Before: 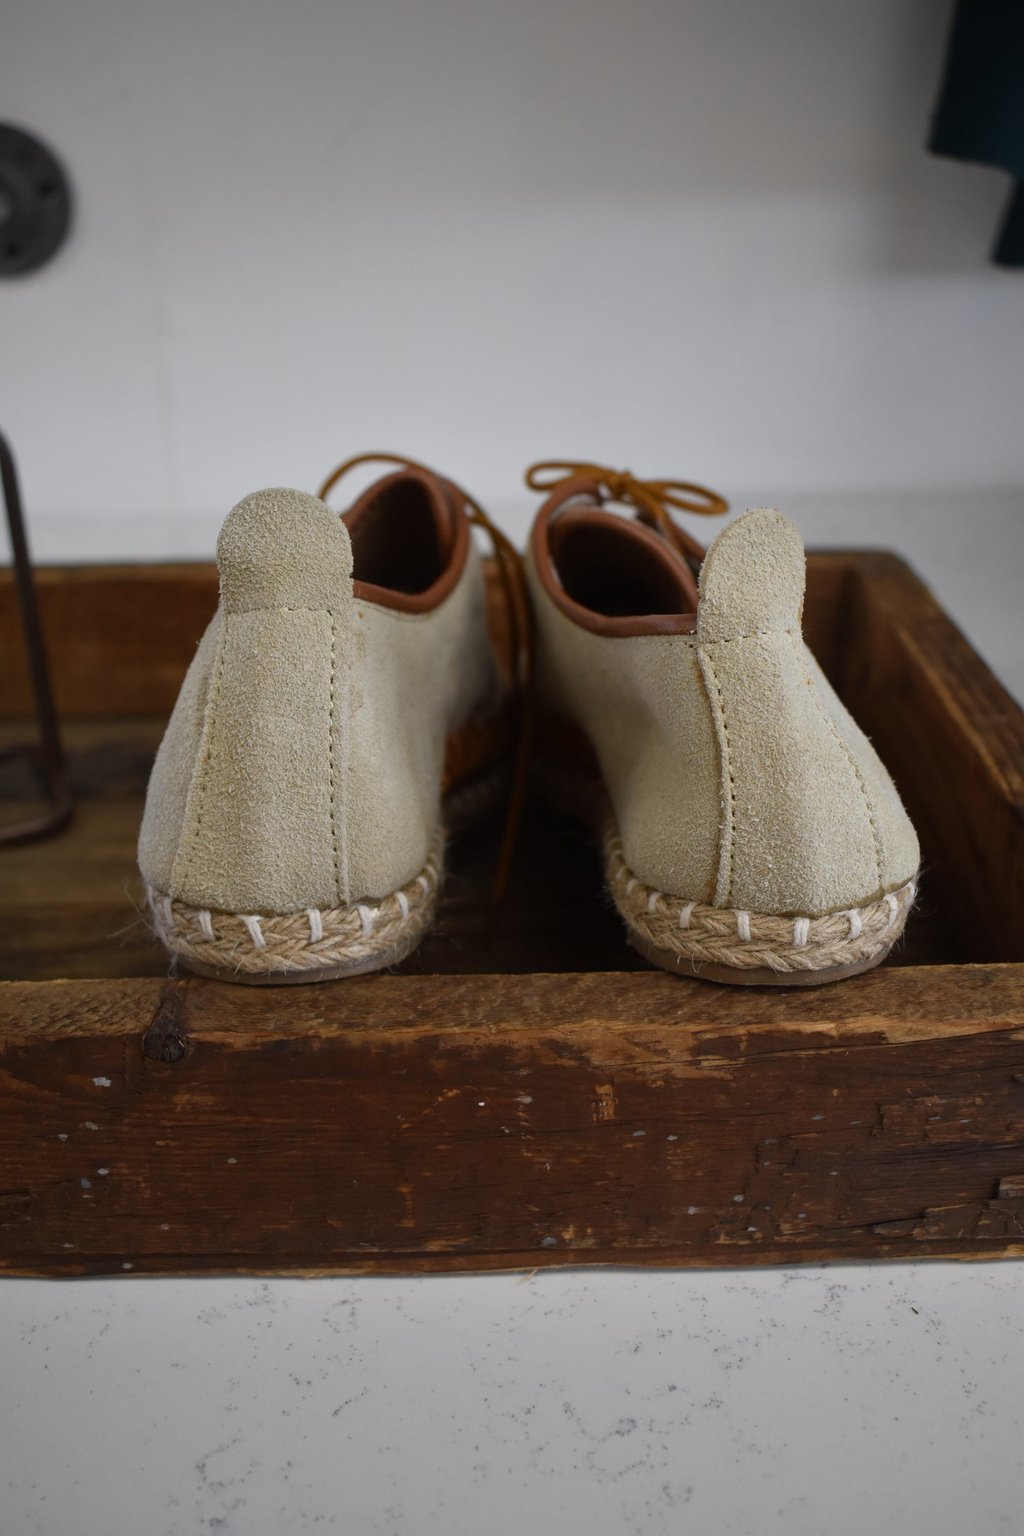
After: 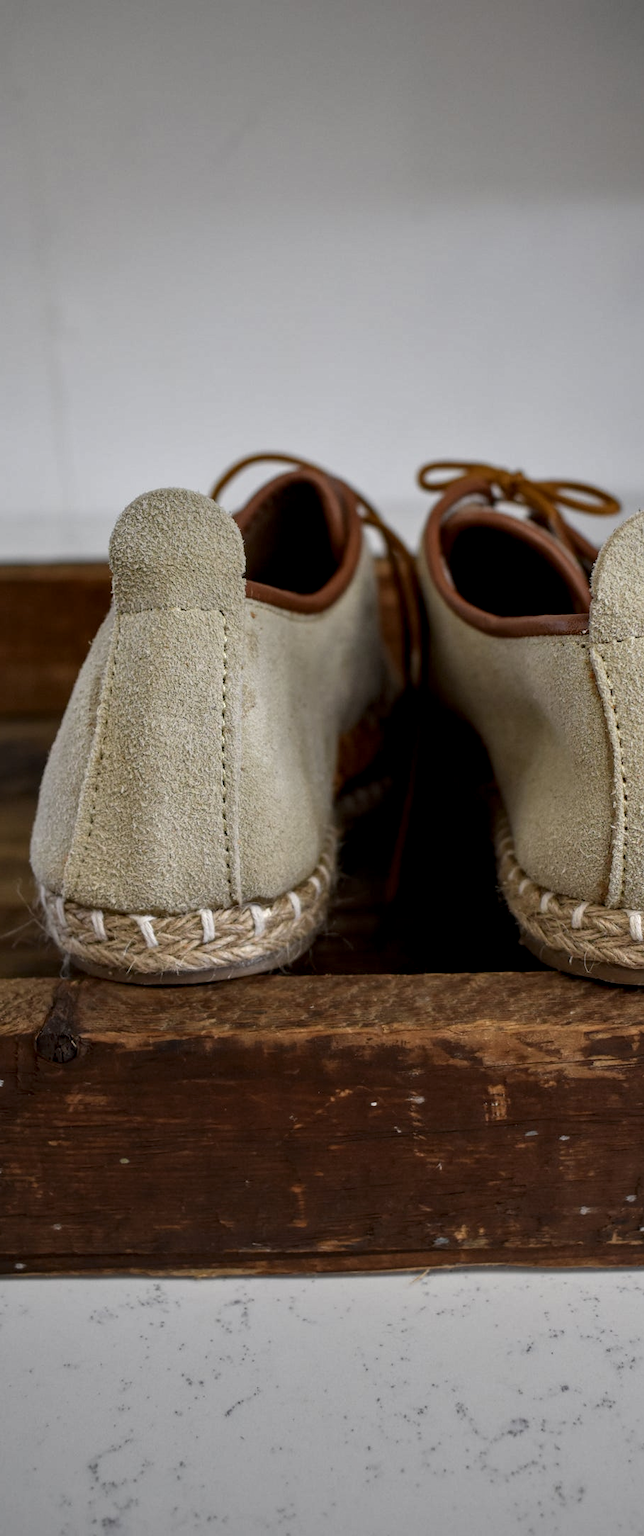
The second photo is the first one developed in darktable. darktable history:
local contrast: detail 150%
crop: left 10.526%, right 26.539%
